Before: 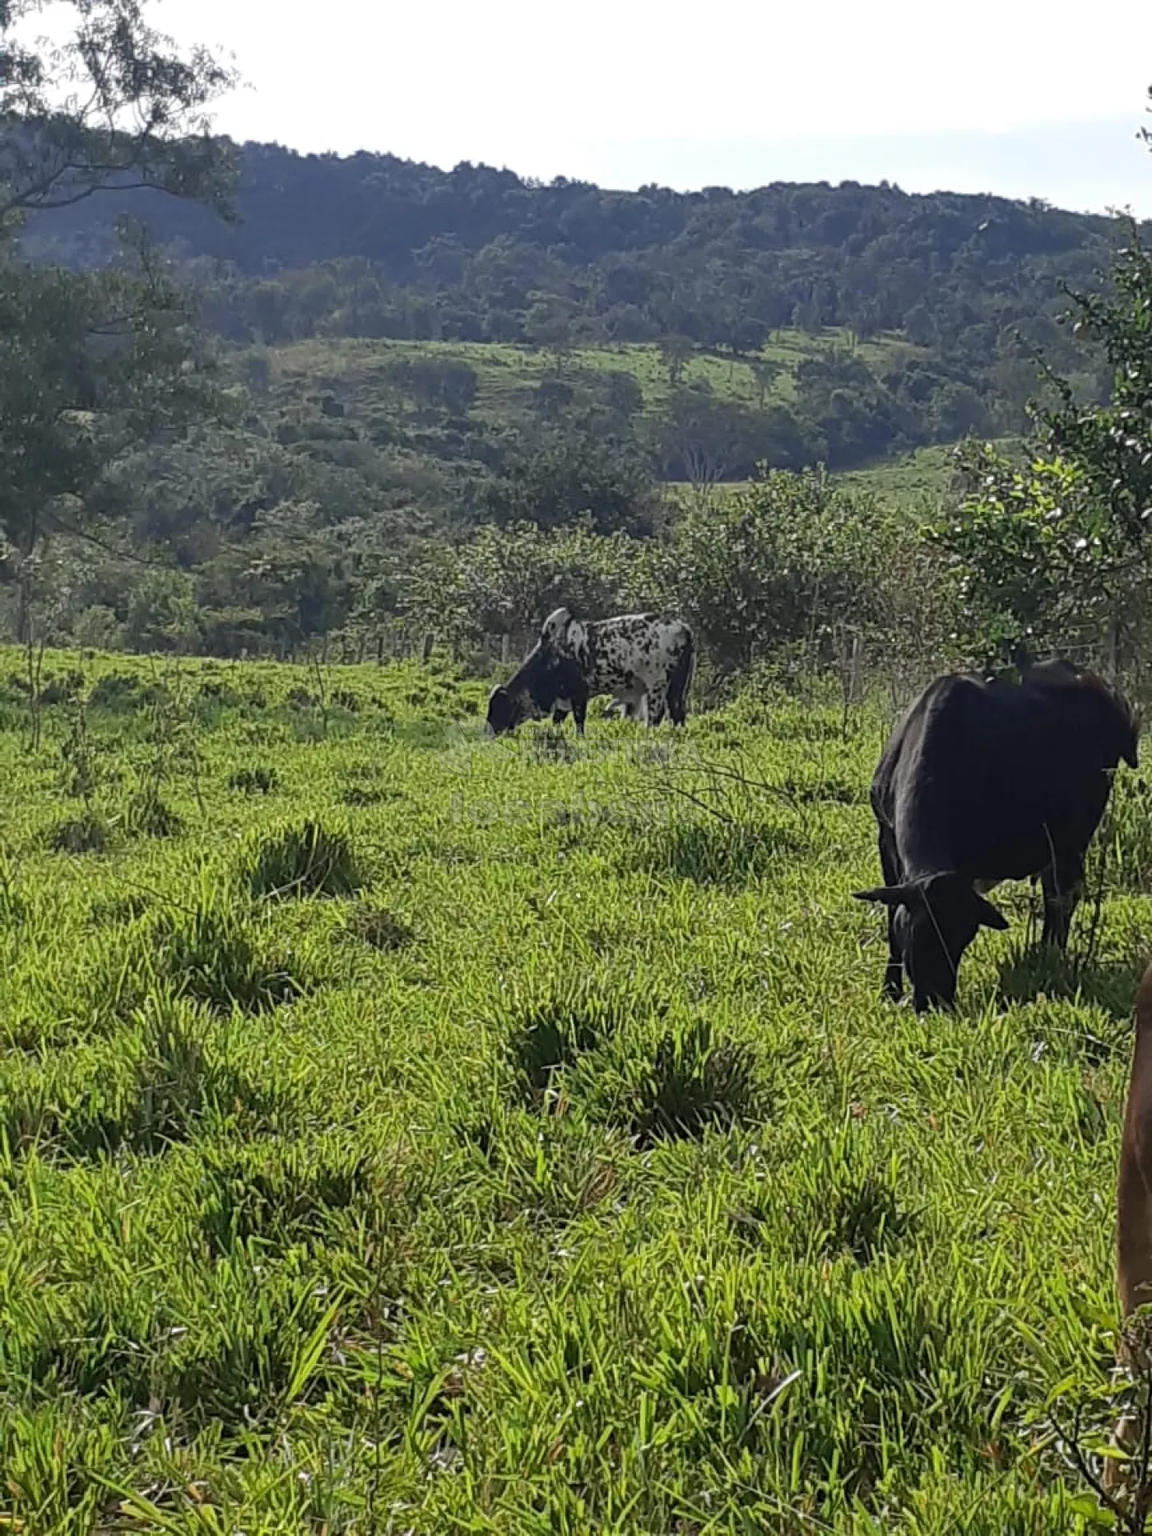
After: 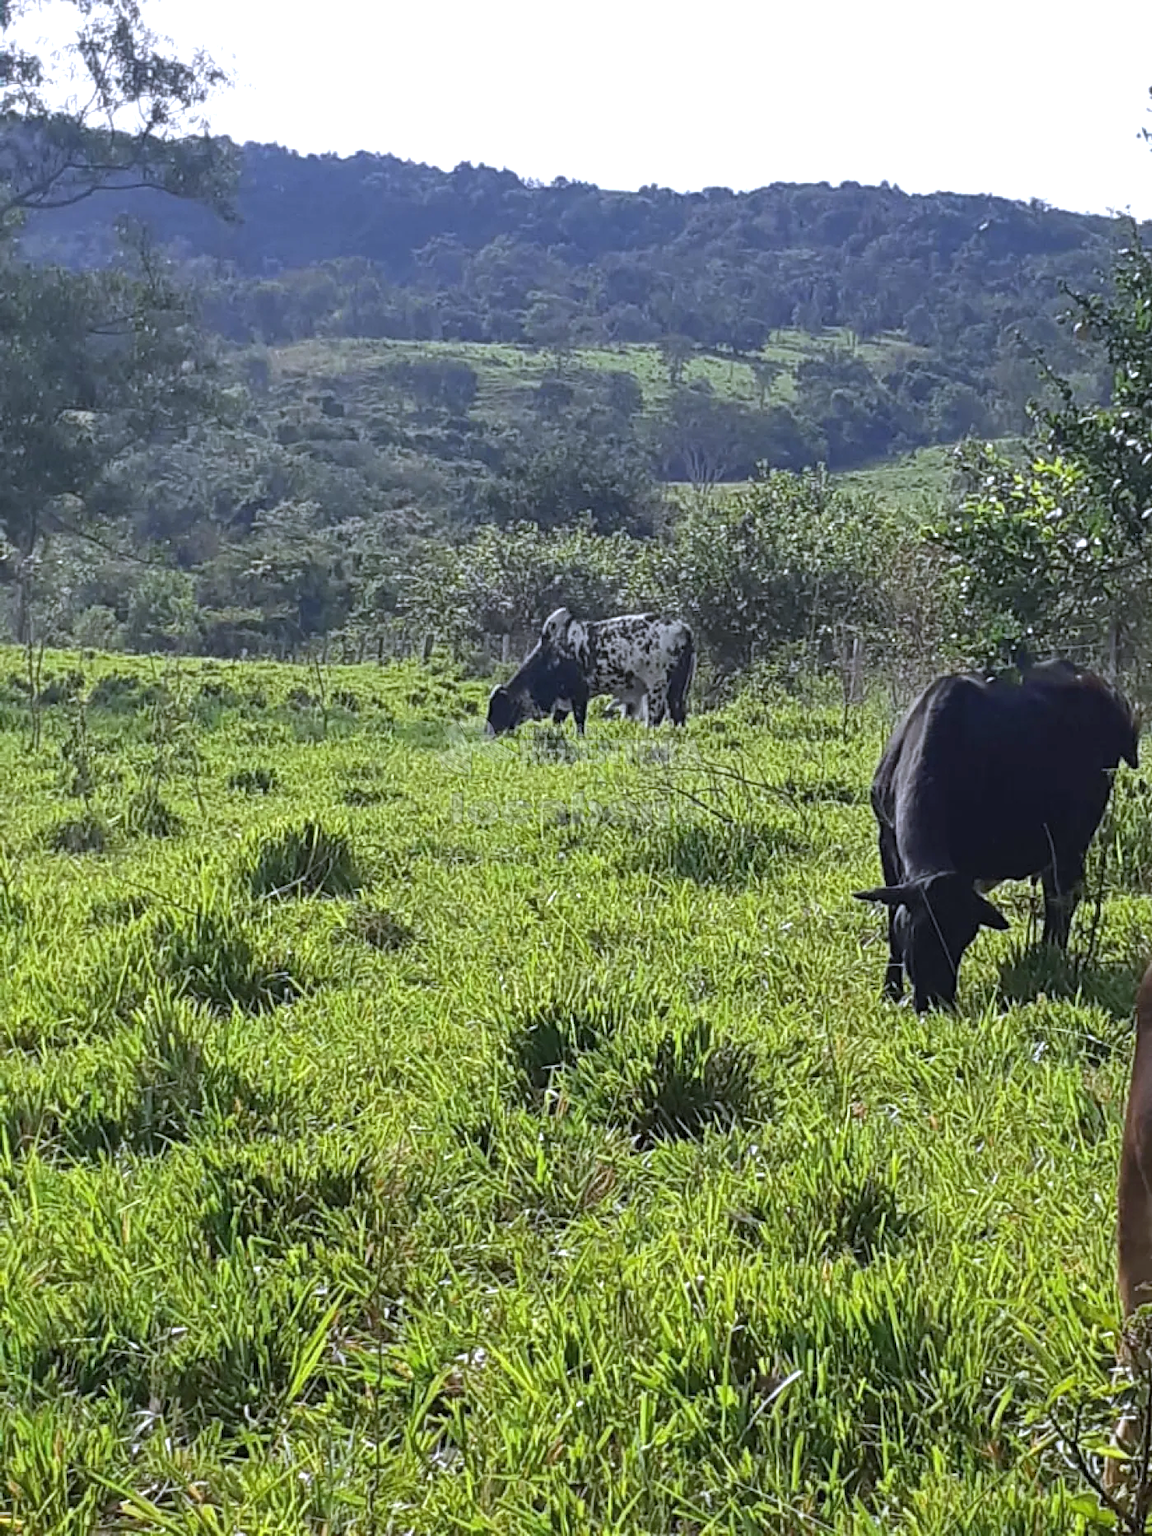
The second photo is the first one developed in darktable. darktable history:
exposure: exposure 0.496 EV, compensate highlight preservation false
white balance: red 0.967, blue 1.119, emerald 0.756
